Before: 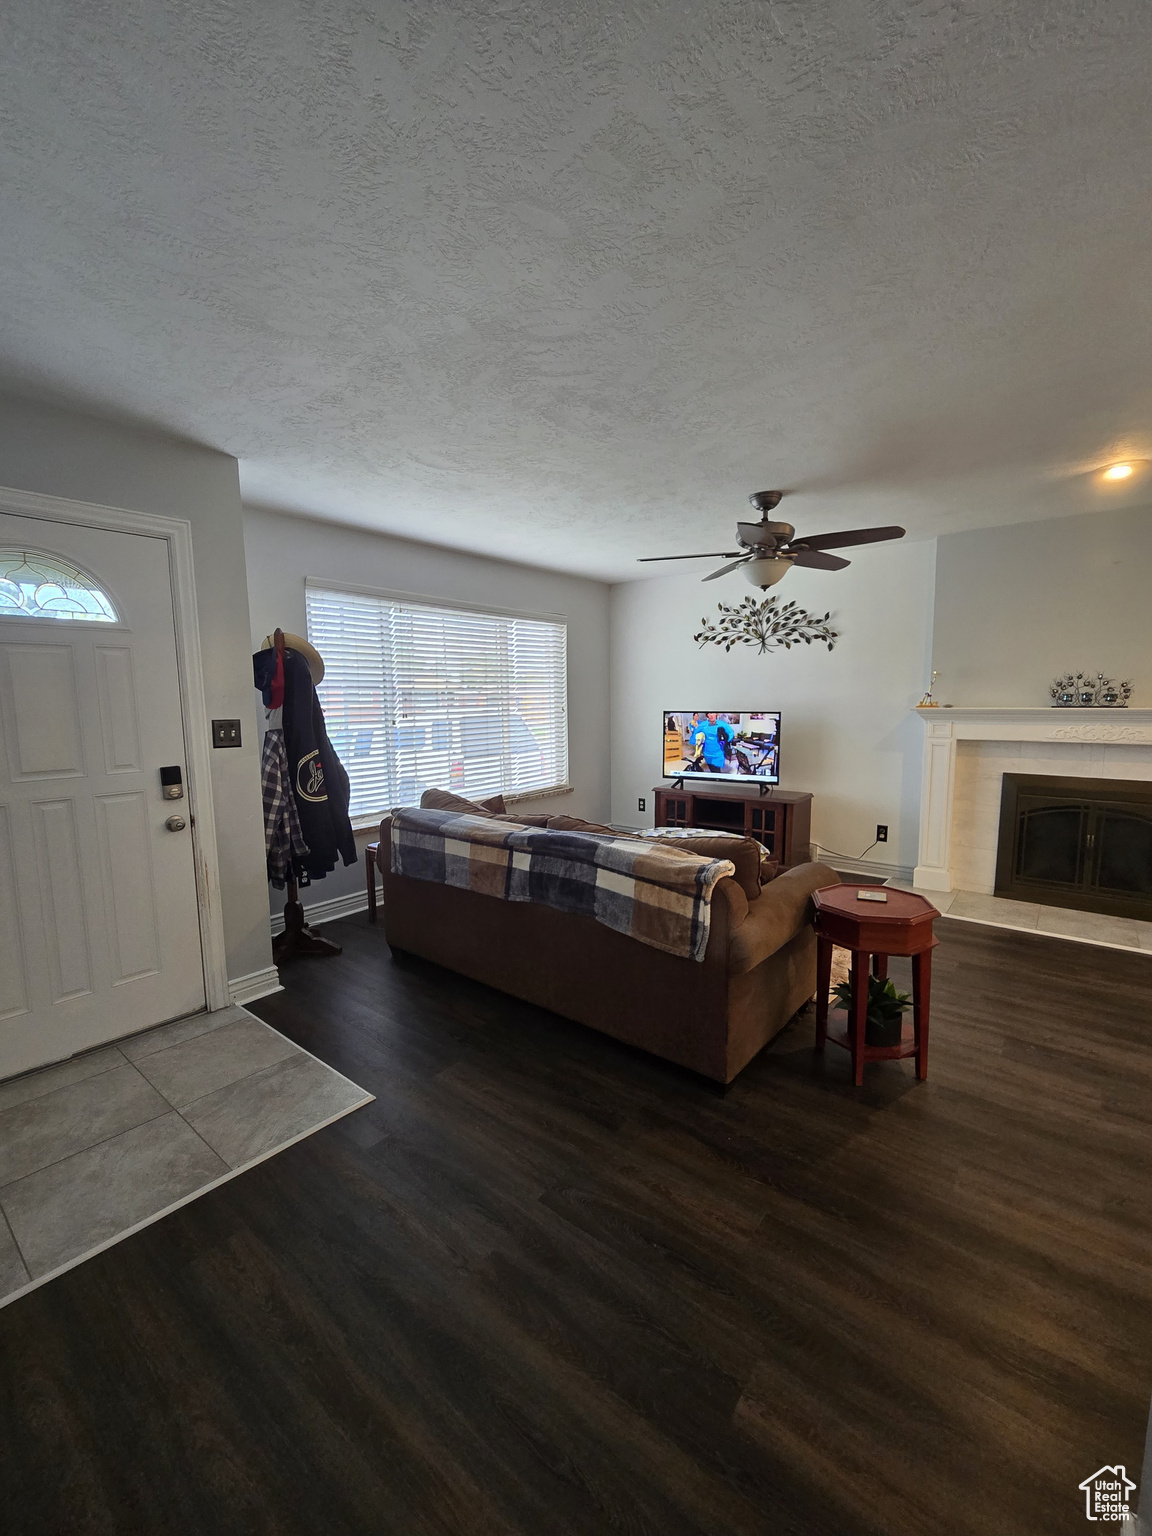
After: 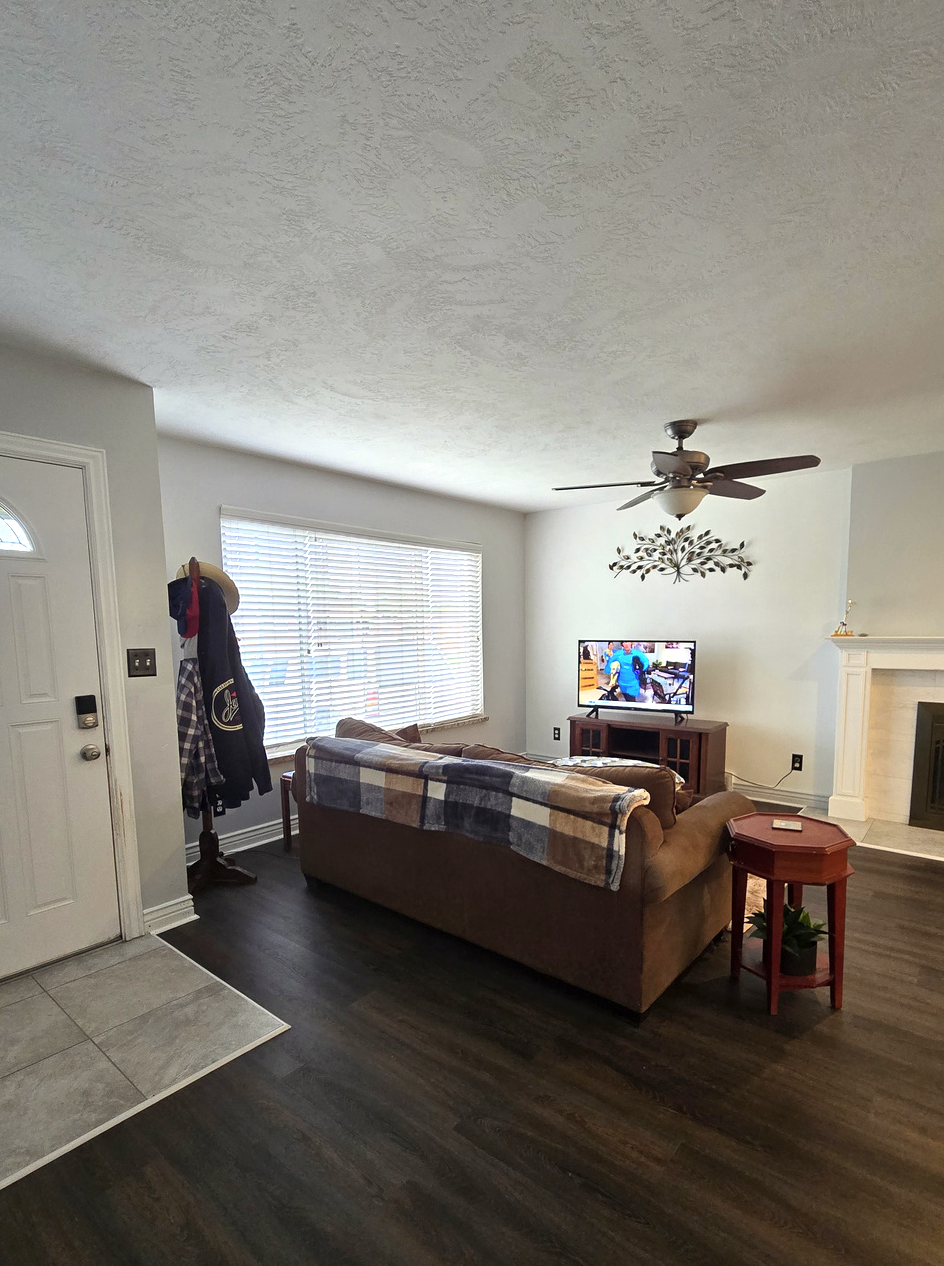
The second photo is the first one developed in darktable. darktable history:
crop and rotate: left 7.456%, top 4.638%, right 10.551%, bottom 12.928%
exposure: exposure 0.611 EV, compensate exposure bias true, compensate highlight preservation false
color correction: highlights b* 2.9
